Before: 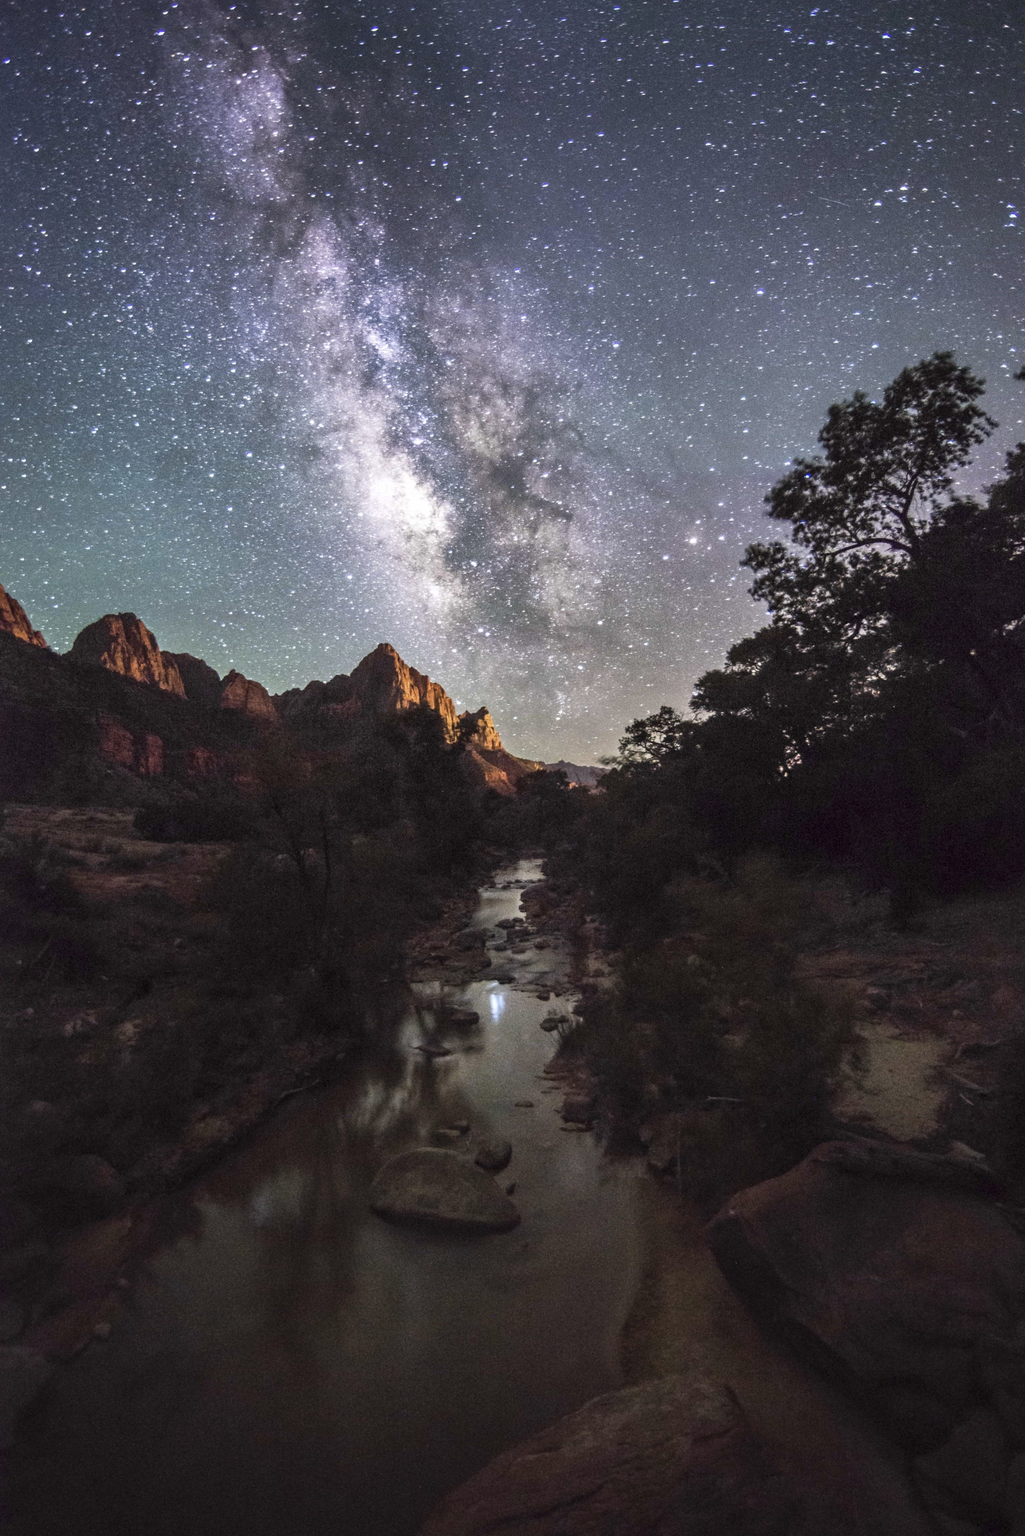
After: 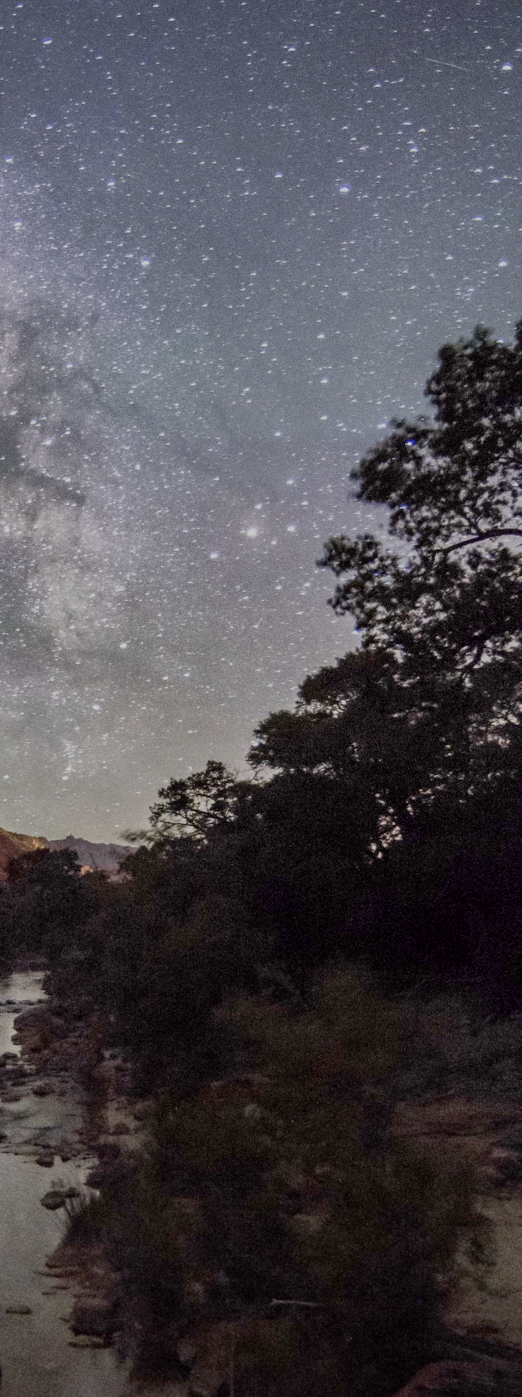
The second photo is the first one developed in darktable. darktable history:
filmic rgb: black relative exposure -8.86 EV, white relative exposure 4.99 EV, target black luminance 0%, hardness 3.79, latitude 66.38%, contrast 0.821, highlights saturation mix 11.32%, shadows ↔ highlights balance 20.02%, add noise in highlights 0.002, preserve chrominance no, color science v3 (2019), use custom middle-gray values true, contrast in highlights soft
crop and rotate: left 49.87%, top 10.106%, right 13.214%, bottom 23.992%
